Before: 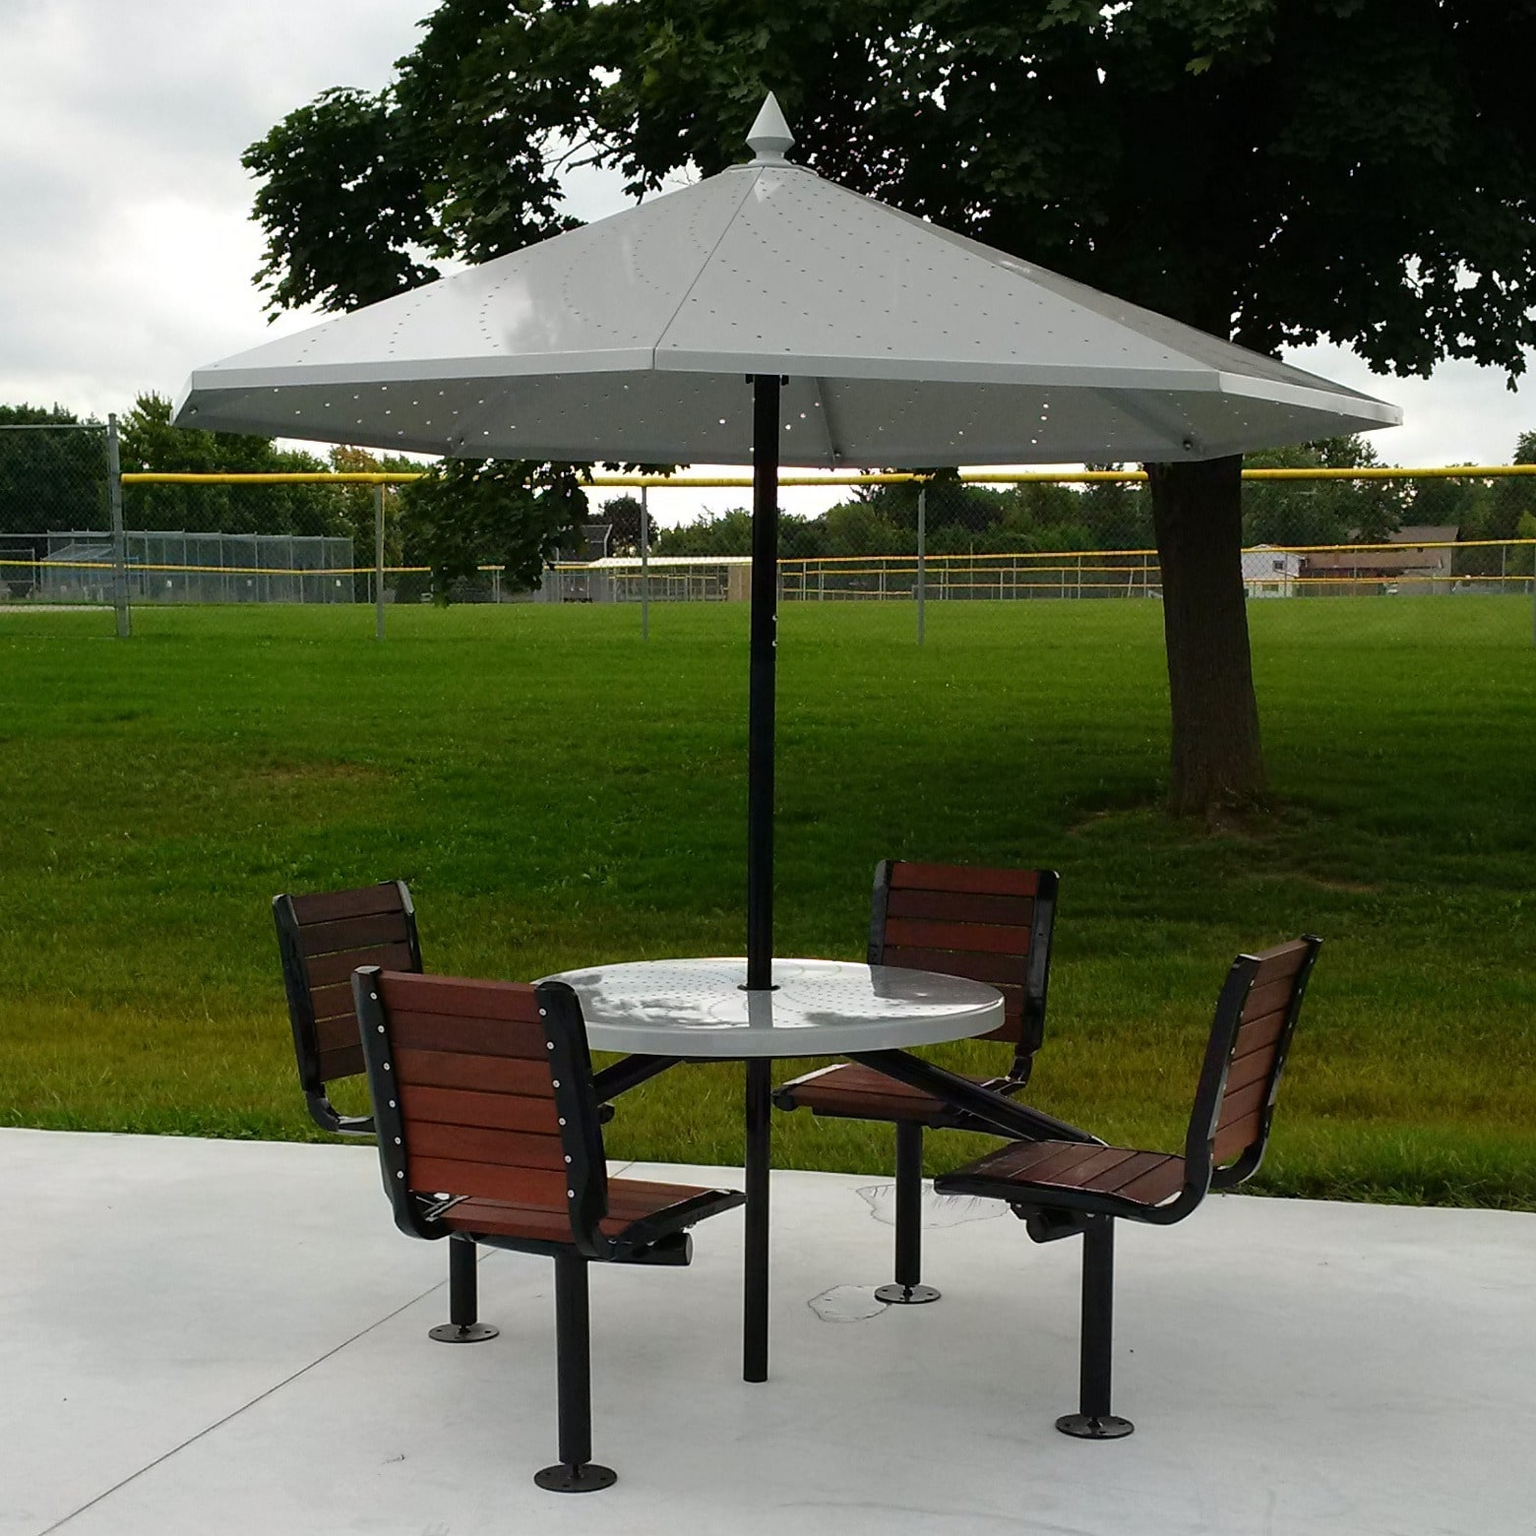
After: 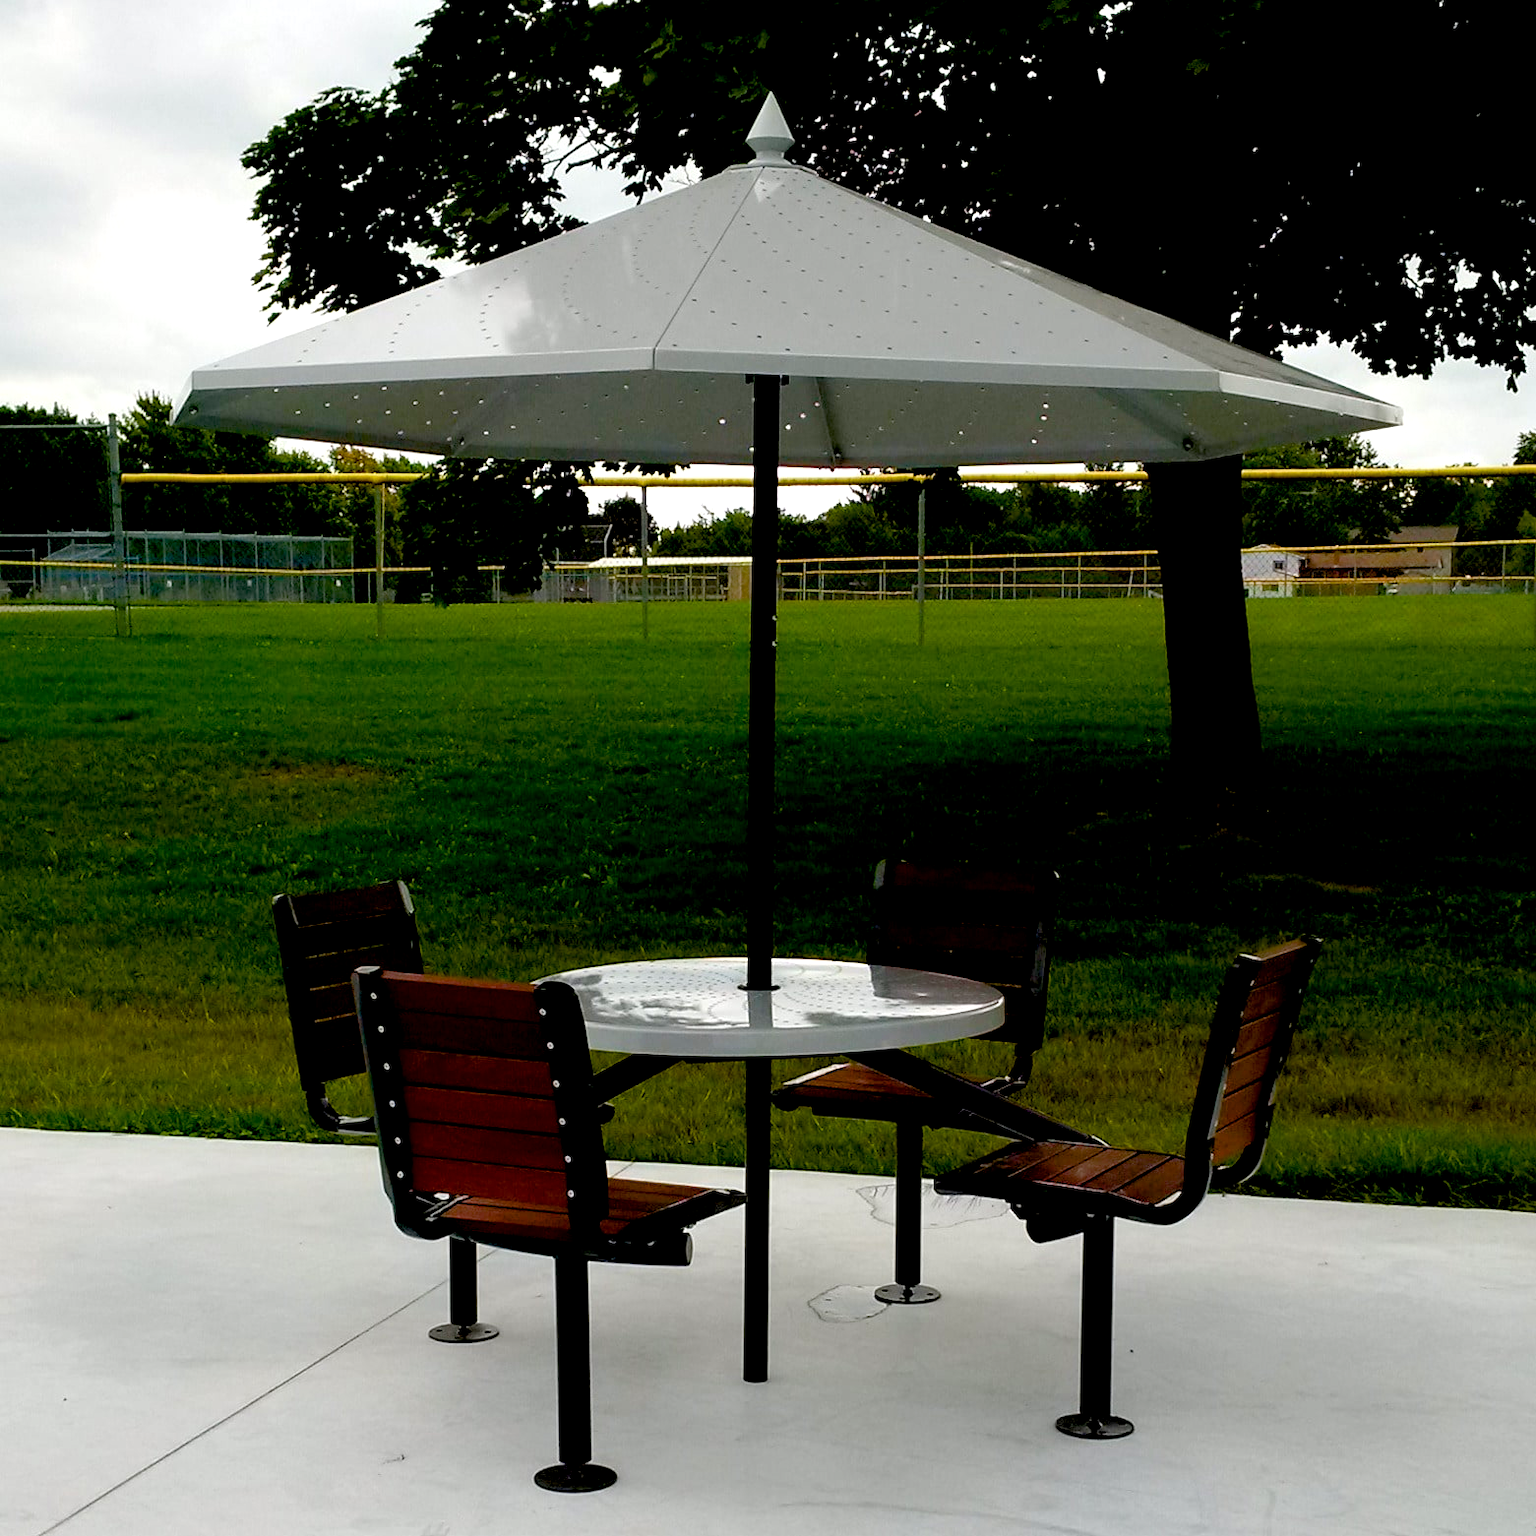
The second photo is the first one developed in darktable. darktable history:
exposure: black level correction 0.025, exposure 0.182 EV, compensate highlight preservation false
color balance rgb: perceptual saturation grading › global saturation 20%, perceptual saturation grading › highlights -25%, perceptual saturation grading › shadows 50%
